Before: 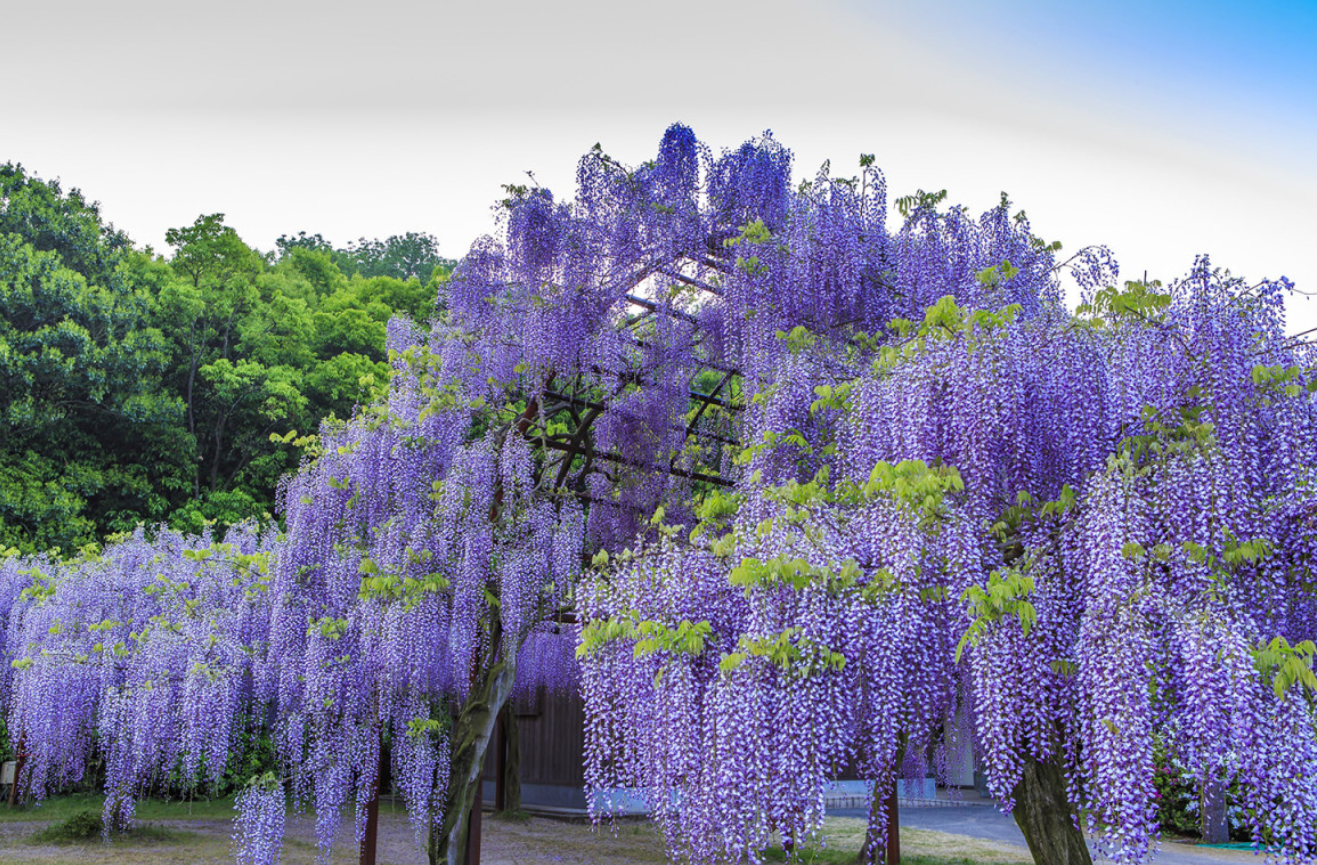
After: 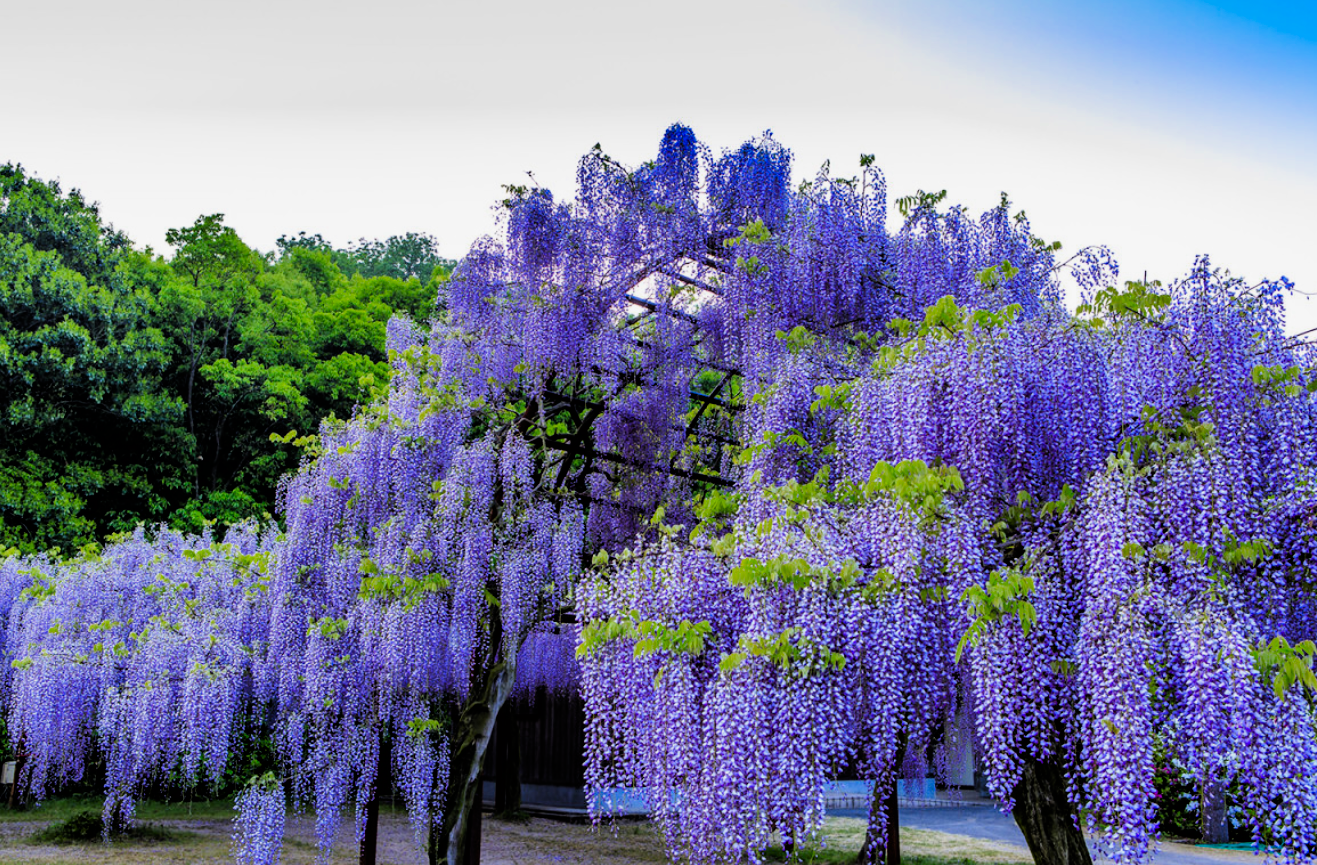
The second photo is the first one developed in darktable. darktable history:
filmic rgb: black relative exposure -3.96 EV, white relative exposure 2.98 EV, hardness 3.01, contrast 1.497
color zones: curves: ch0 [(0, 0.425) (0.143, 0.422) (0.286, 0.42) (0.429, 0.419) (0.571, 0.419) (0.714, 0.42) (0.857, 0.422) (1, 0.425)]; ch1 [(0, 0.666) (0.143, 0.669) (0.286, 0.671) (0.429, 0.67) (0.571, 0.67) (0.714, 0.67) (0.857, 0.67) (1, 0.666)]
